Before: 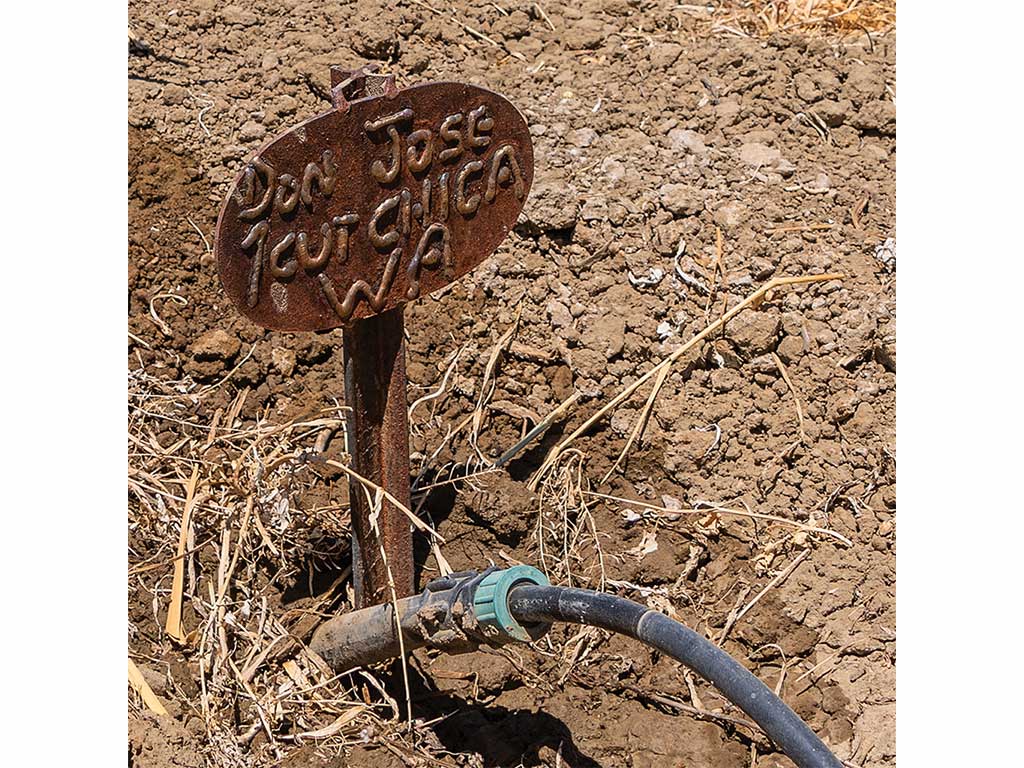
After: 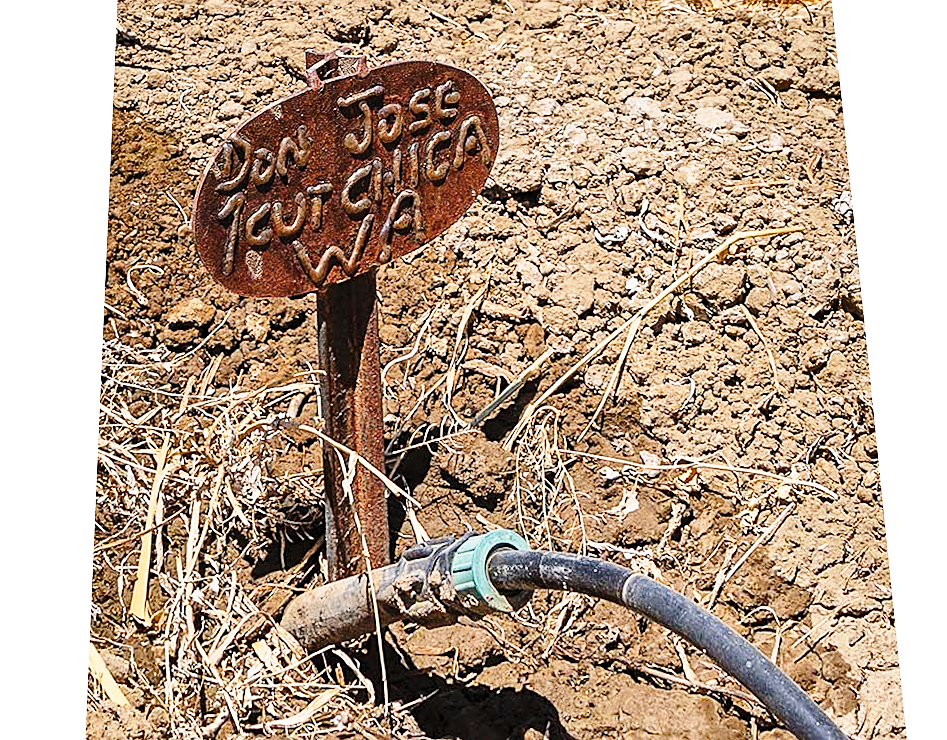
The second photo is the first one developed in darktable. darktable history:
base curve: curves: ch0 [(0, 0) (0.028, 0.03) (0.121, 0.232) (0.46, 0.748) (0.859, 0.968) (1, 1)], preserve colors none
contrast brightness saturation: contrast 0.05, brightness 0.06, saturation 0.01
sharpen: on, module defaults
shadows and highlights: radius 133.83, soften with gaussian
rotate and perspective: rotation -1.68°, lens shift (vertical) -0.146, crop left 0.049, crop right 0.912, crop top 0.032, crop bottom 0.96
